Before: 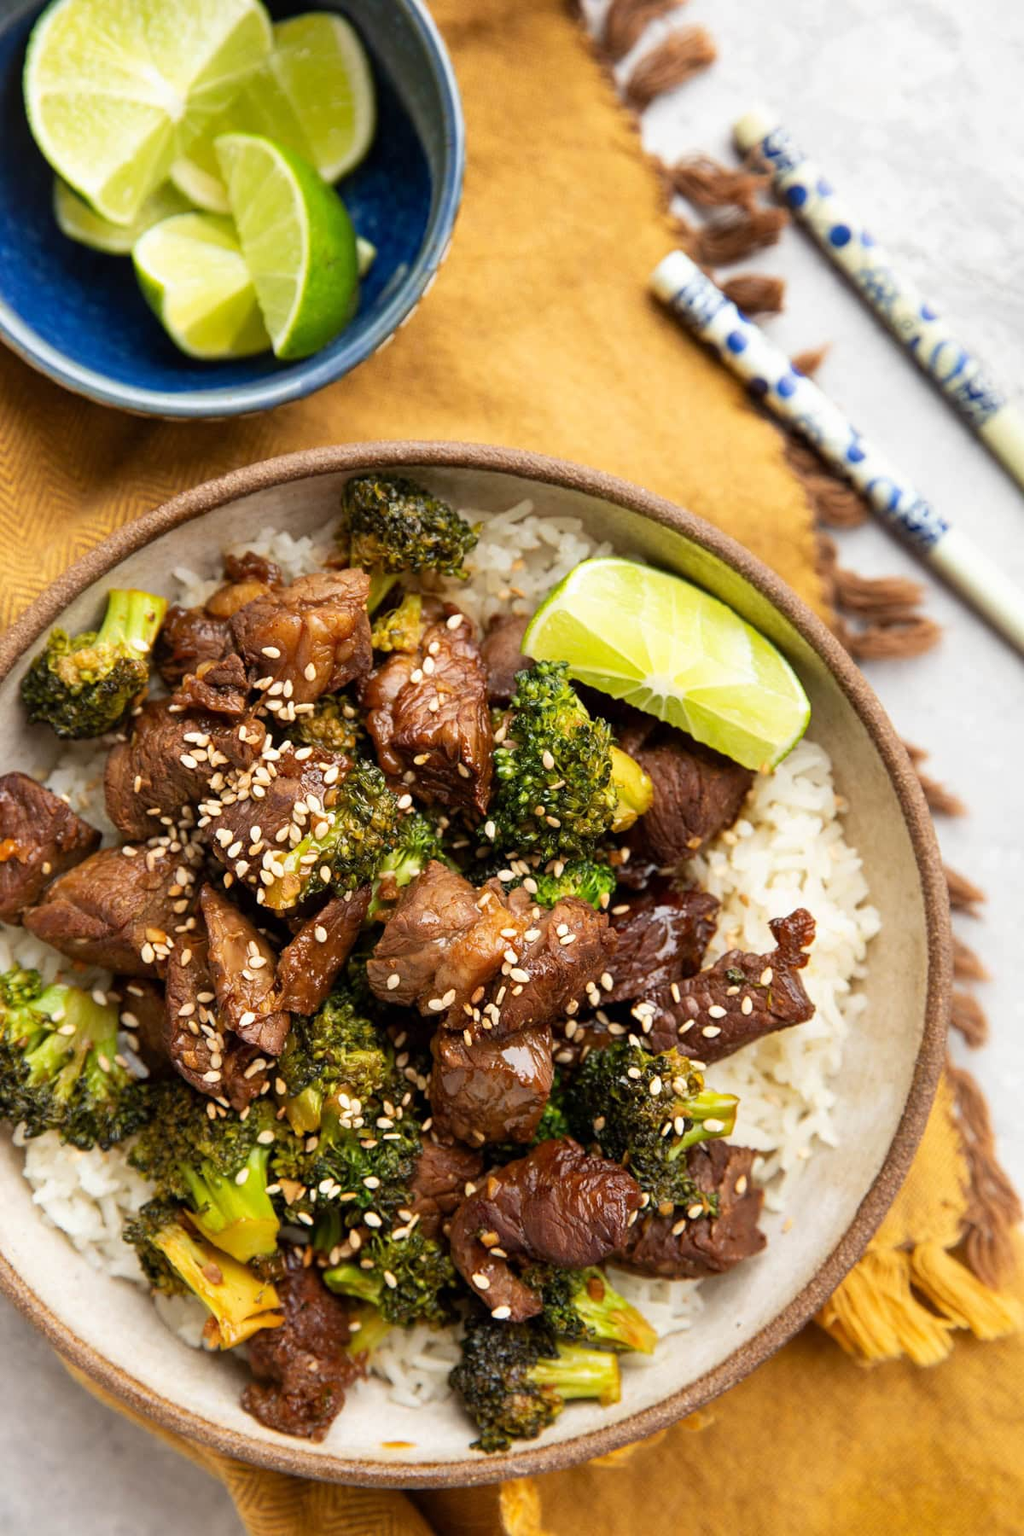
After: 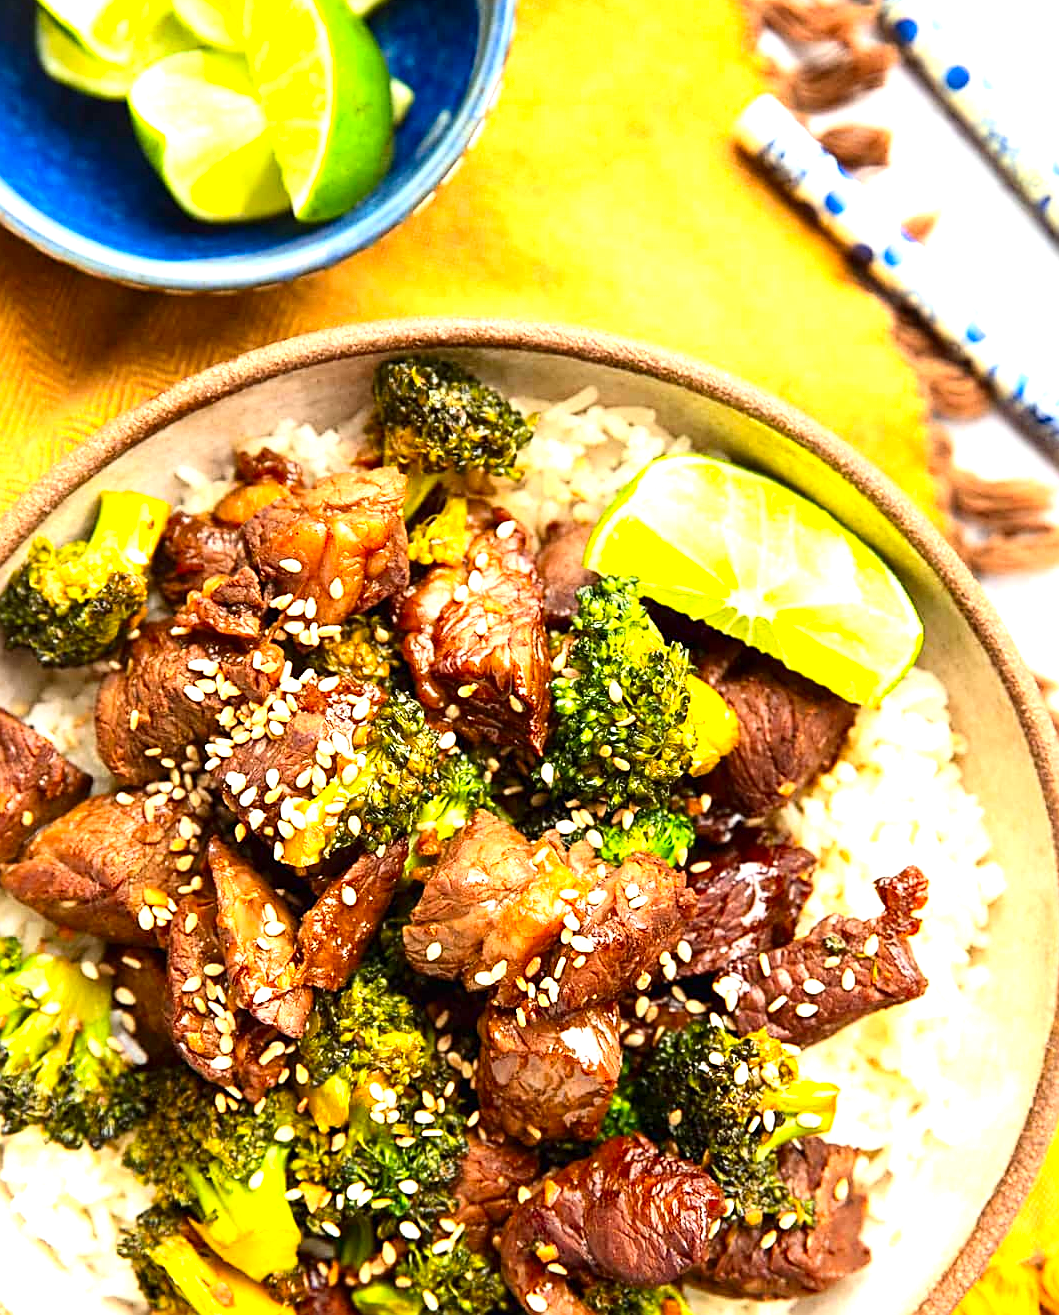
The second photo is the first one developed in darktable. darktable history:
crop and rotate: left 2.316%, top 11.073%, right 9.373%, bottom 15.837%
exposure: black level correction 0, exposure 1.277 EV, compensate highlight preservation false
sharpen: amount 0.585
contrast brightness saturation: contrast 0.168, saturation 0.324
color balance rgb: perceptual saturation grading › global saturation 0.241%
